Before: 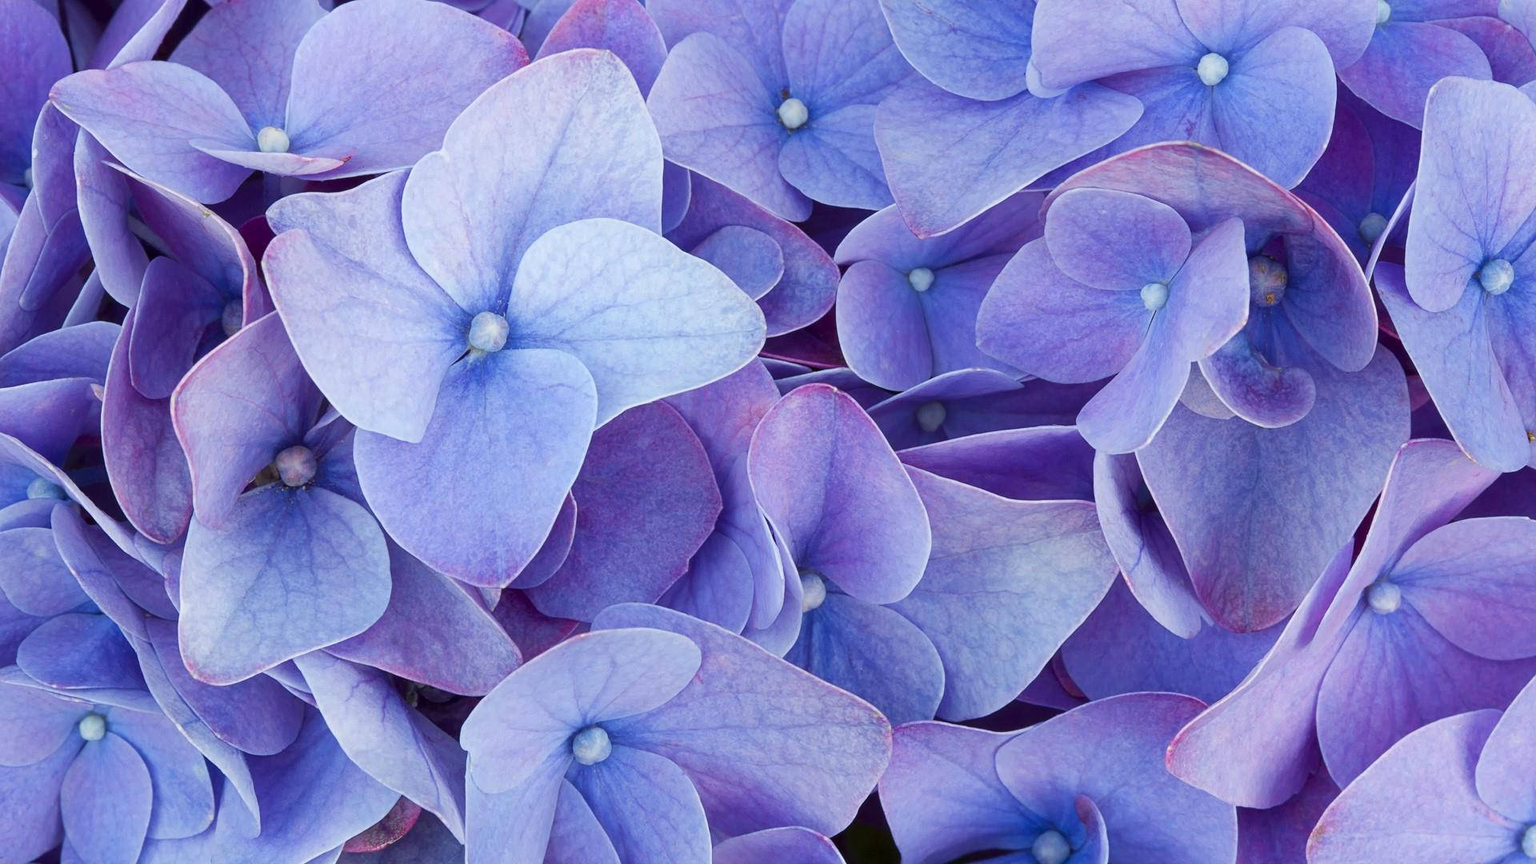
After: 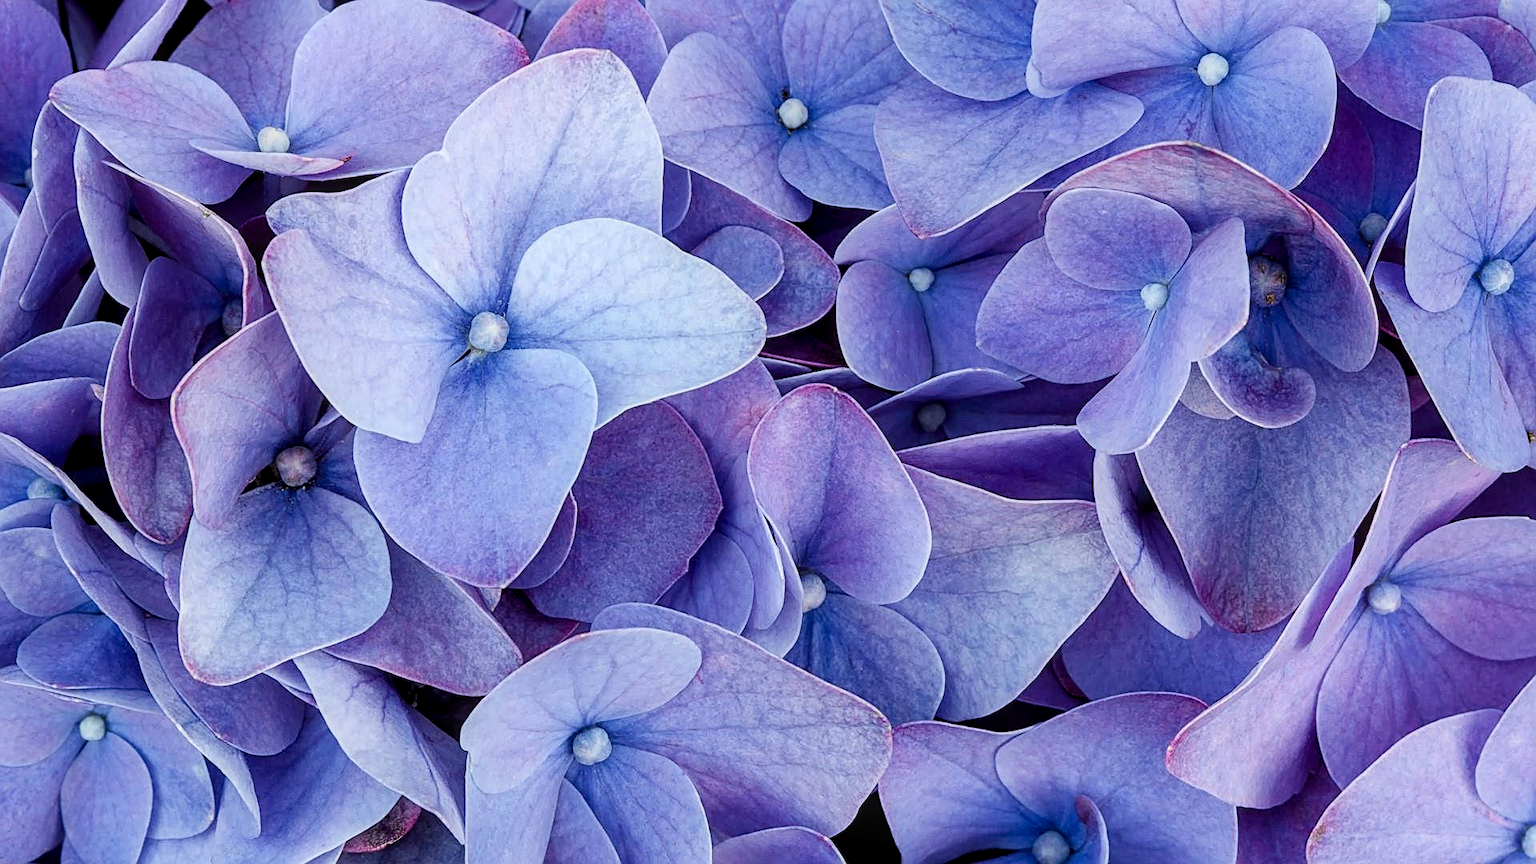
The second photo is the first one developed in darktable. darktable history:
sharpen: on, module defaults
contrast brightness saturation: brightness -0.094
filmic rgb: black relative exposure -4.05 EV, white relative exposure 2.99 EV, hardness 3, contrast 1.491, color science v6 (2022)
local contrast: on, module defaults
